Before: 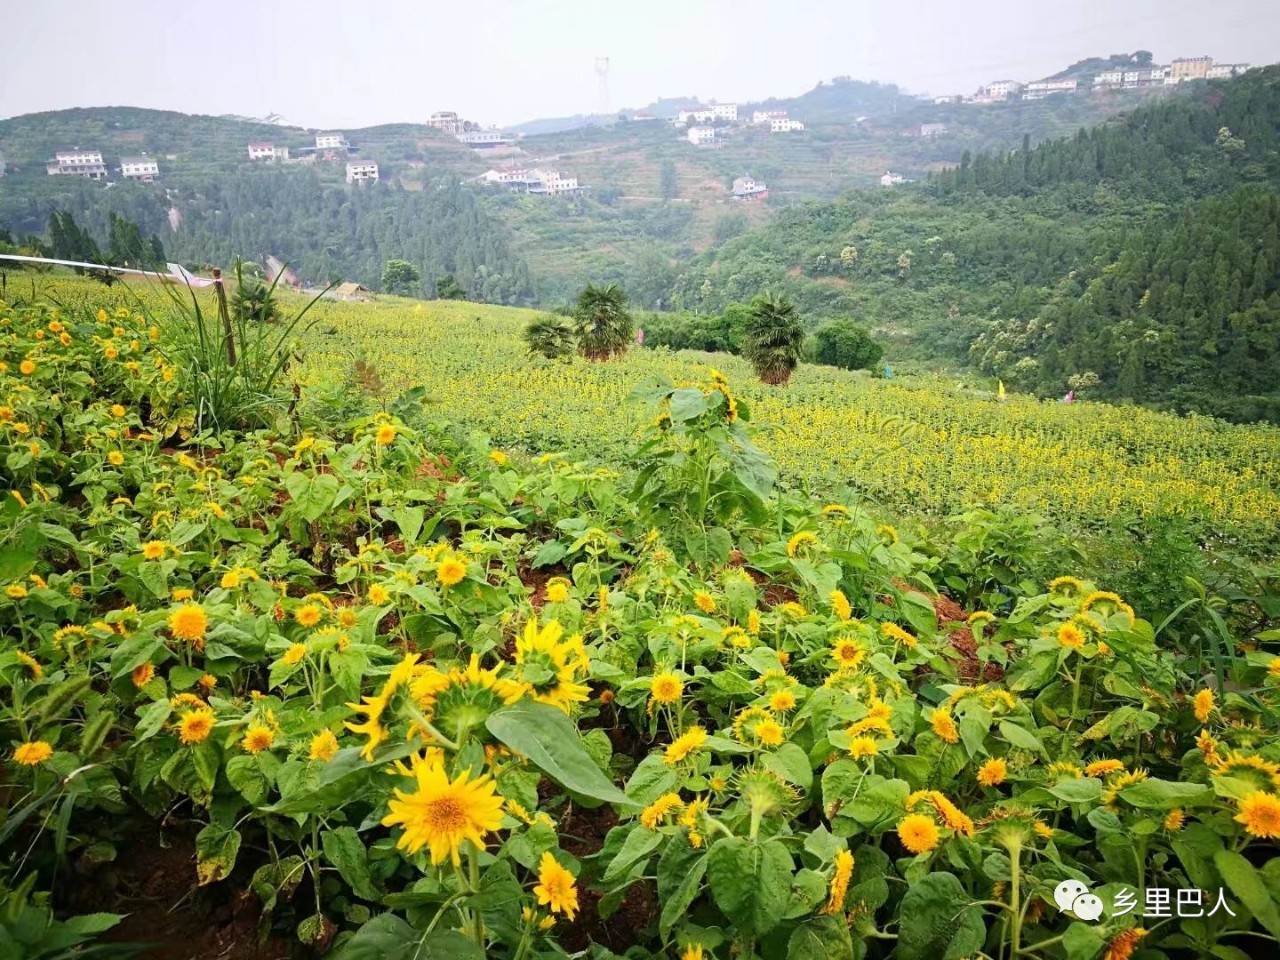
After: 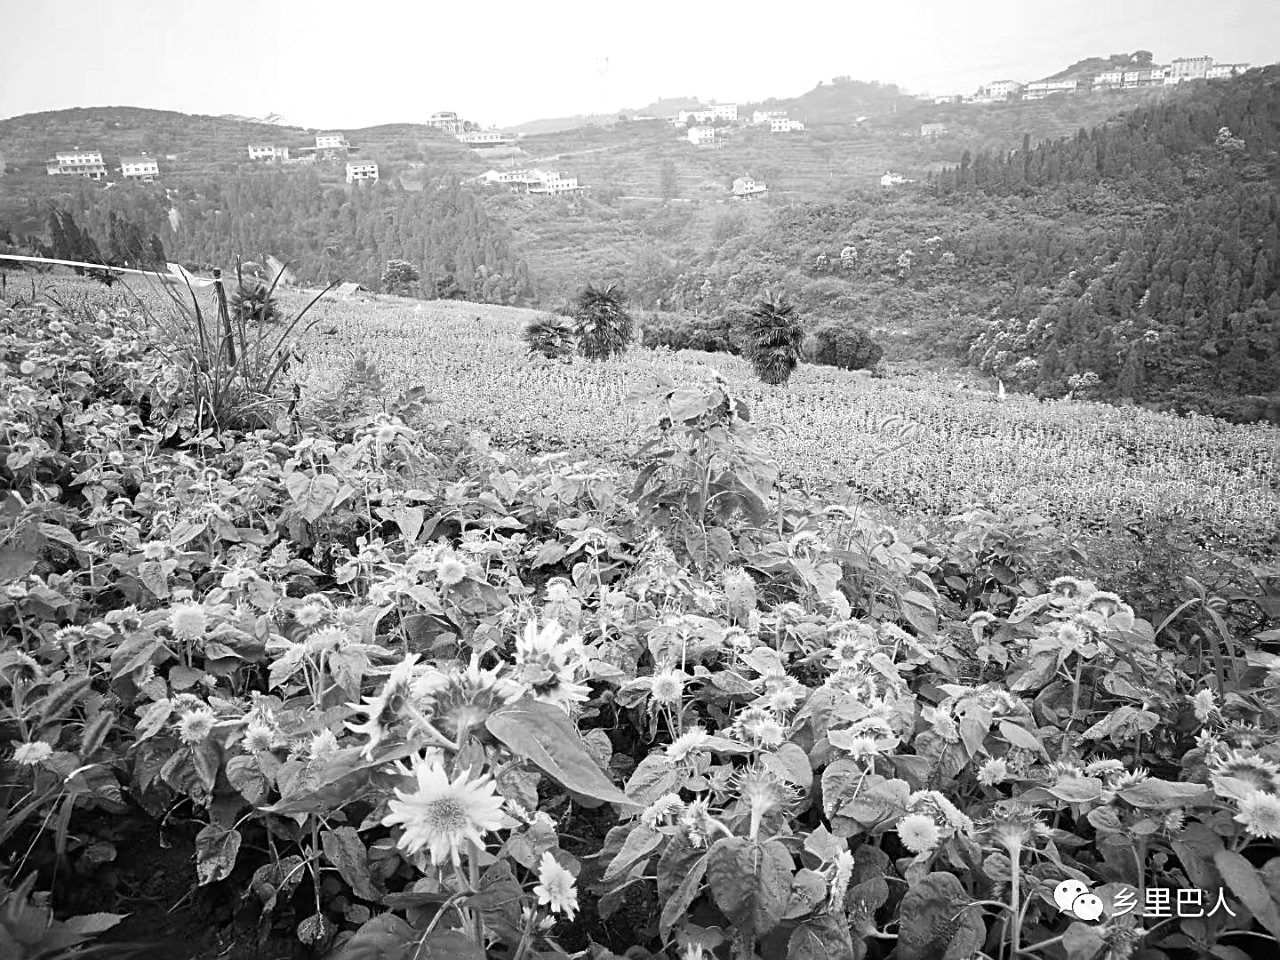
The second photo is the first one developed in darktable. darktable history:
sharpen: on, module defaults
exposure: exposure 0.258 EV, compensate highlight preservation false
monochrome: a 32, b 64, size 2.3
